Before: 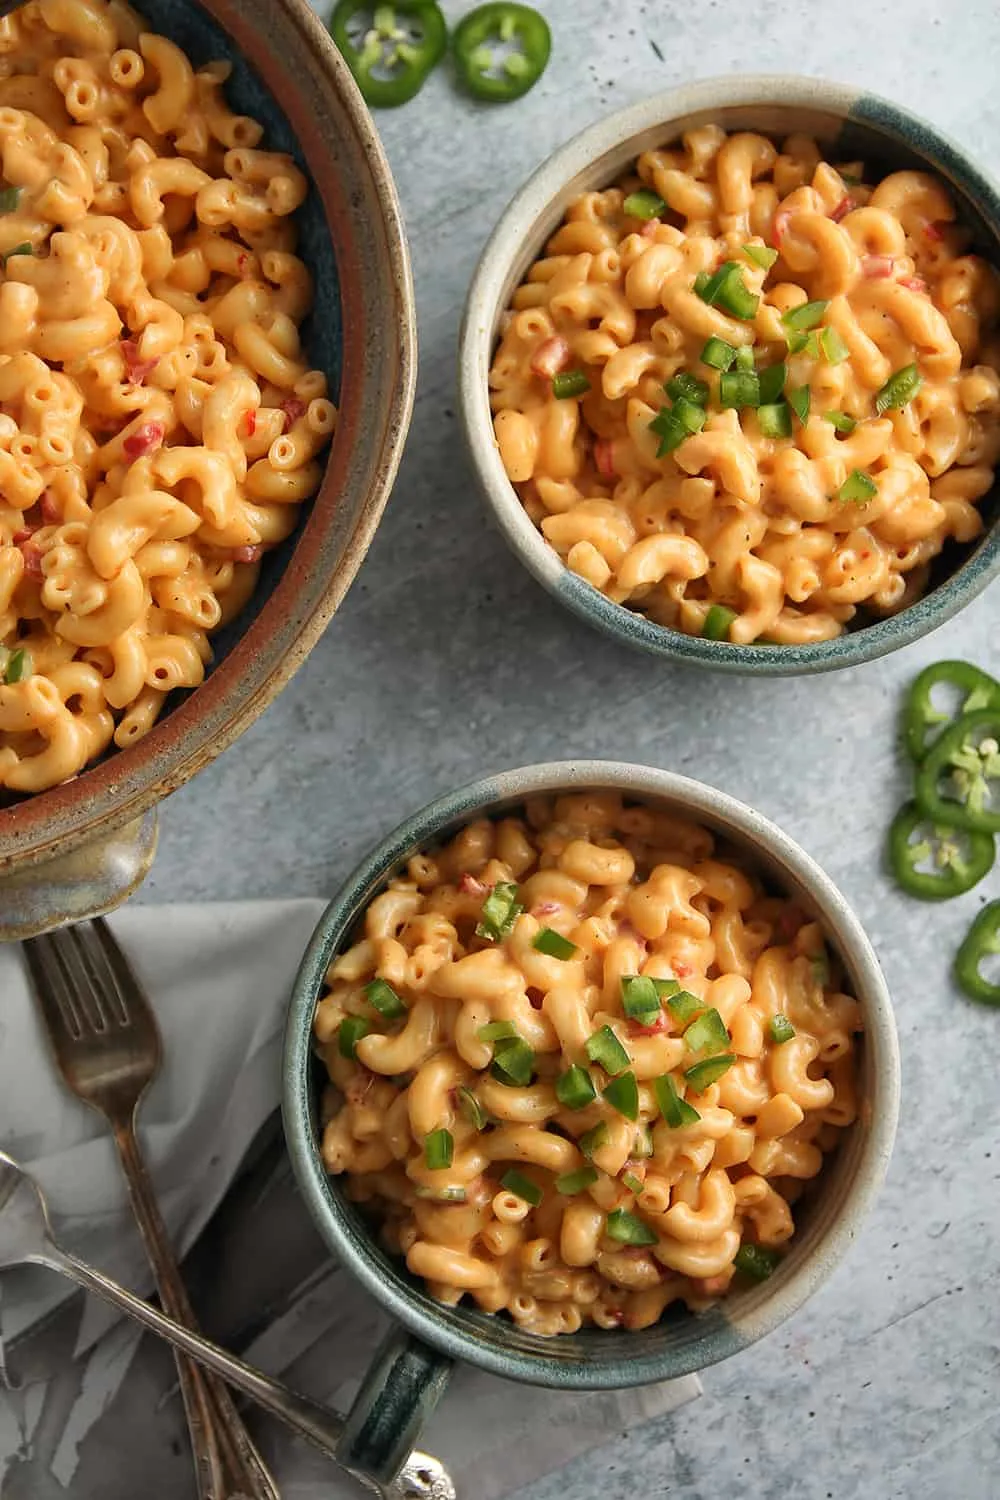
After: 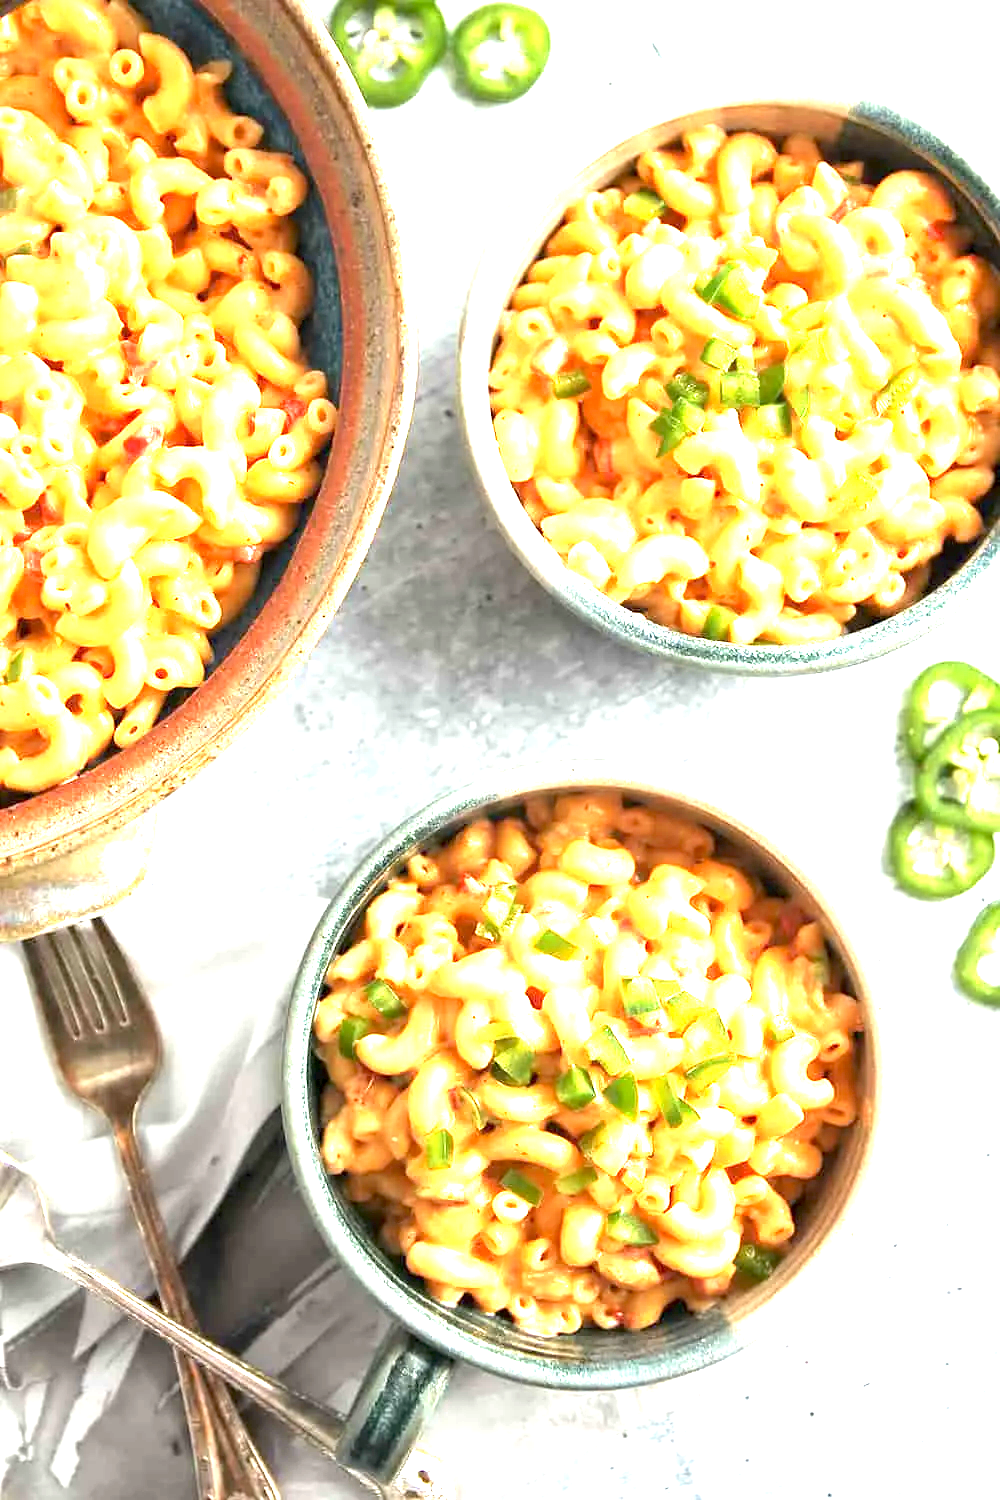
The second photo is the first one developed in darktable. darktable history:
exposure: black level correction 0.001, exposure 2.607 EV, compensate exposure bias true, compensate highlight preservation false
